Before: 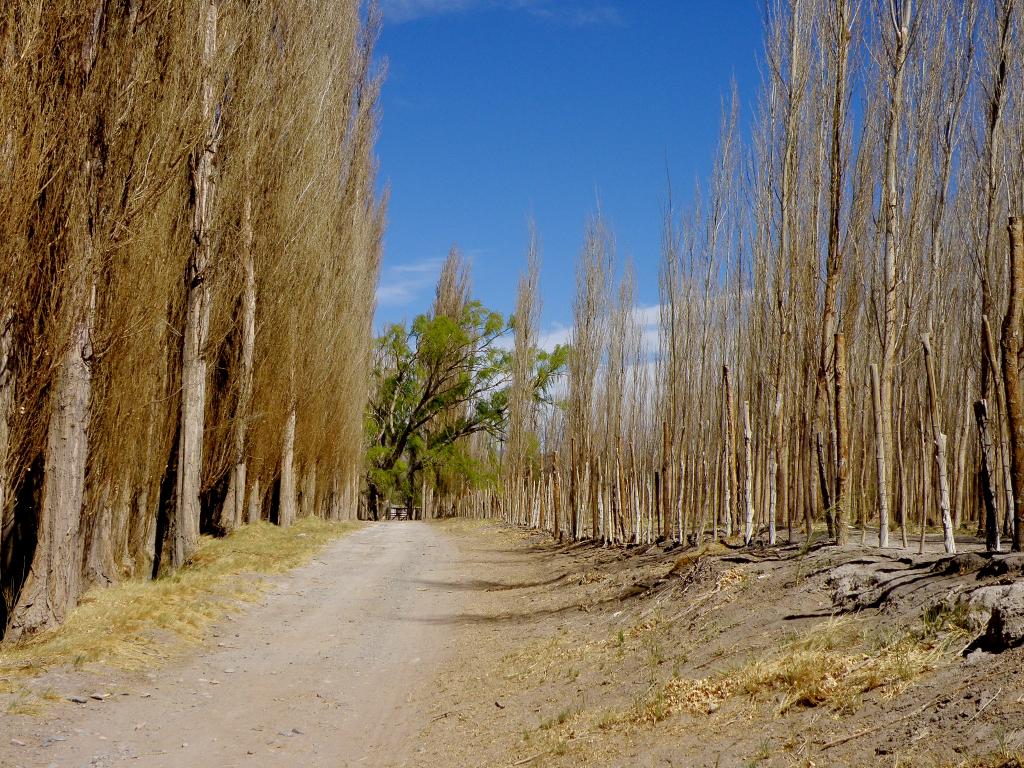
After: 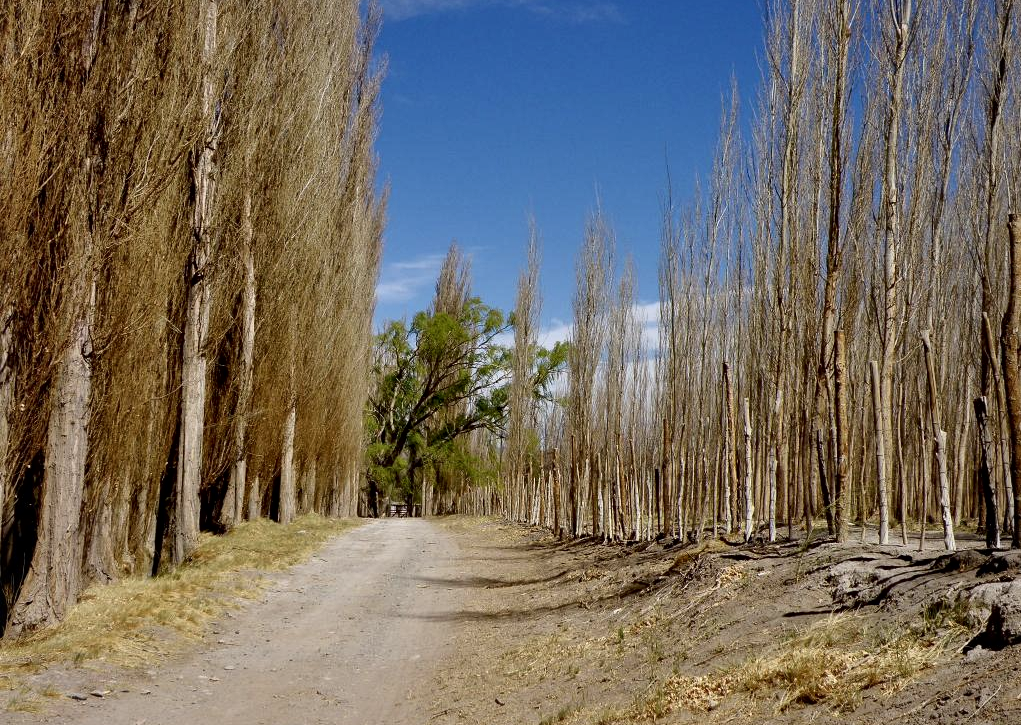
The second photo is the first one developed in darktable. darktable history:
crop: top 0.451%, right 0.257%, bottom 5.105%
local contrast: mode bilateral grid, contrast 25, coarseness 59, detail 152%, midtone range 0.2
contrast brightness saturation: contrast -0.071, brightness -0.038, saturation -0.114
